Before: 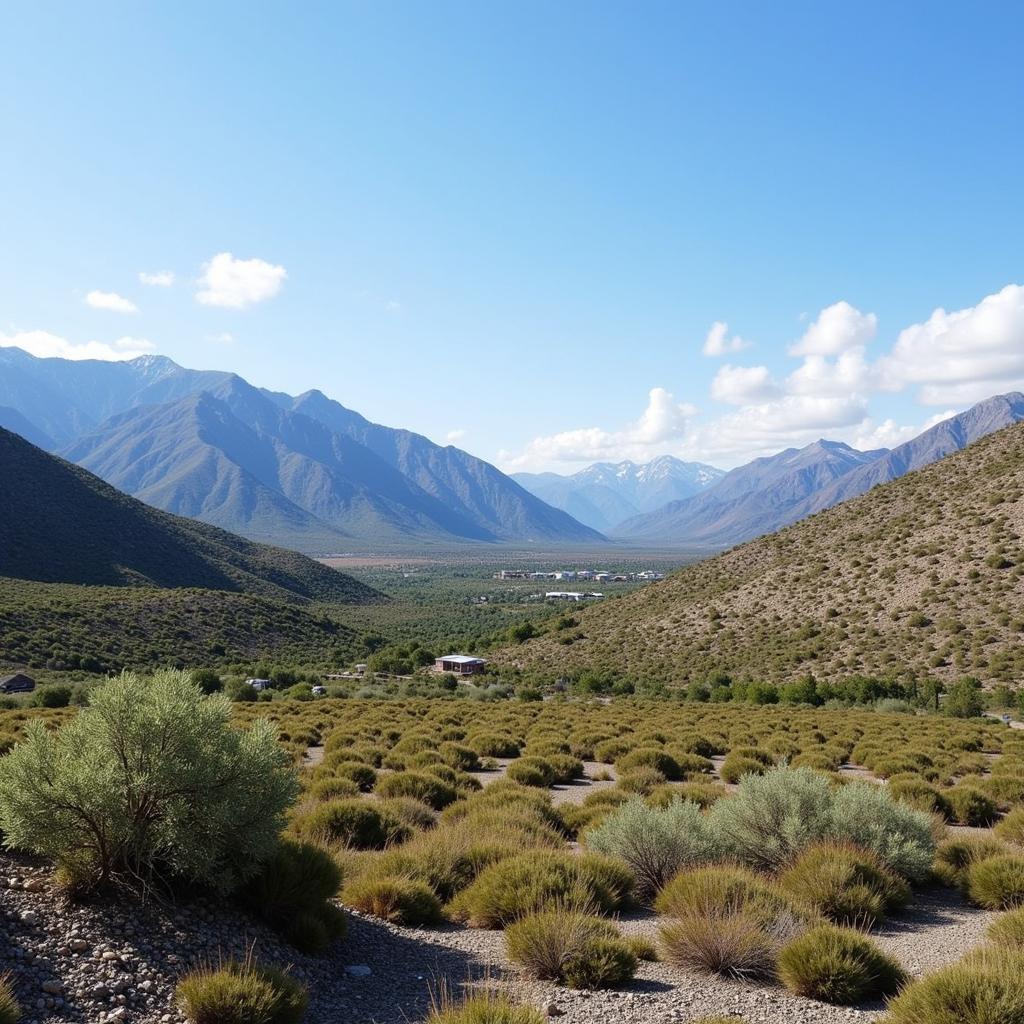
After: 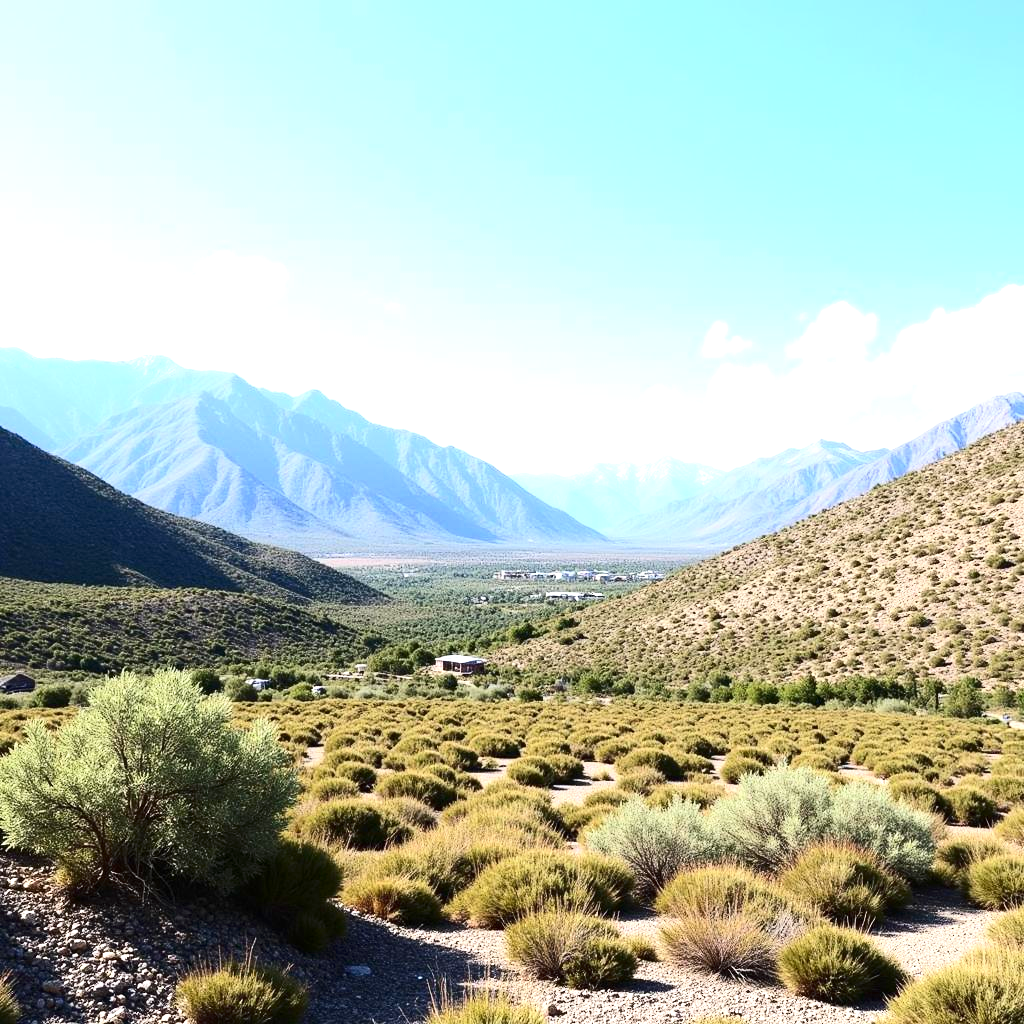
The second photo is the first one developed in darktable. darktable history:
contrast brightness saturation: contrast 0.279
exposure: black level correction 0, exposure 1.2 EV, compensate highlight preservation false
